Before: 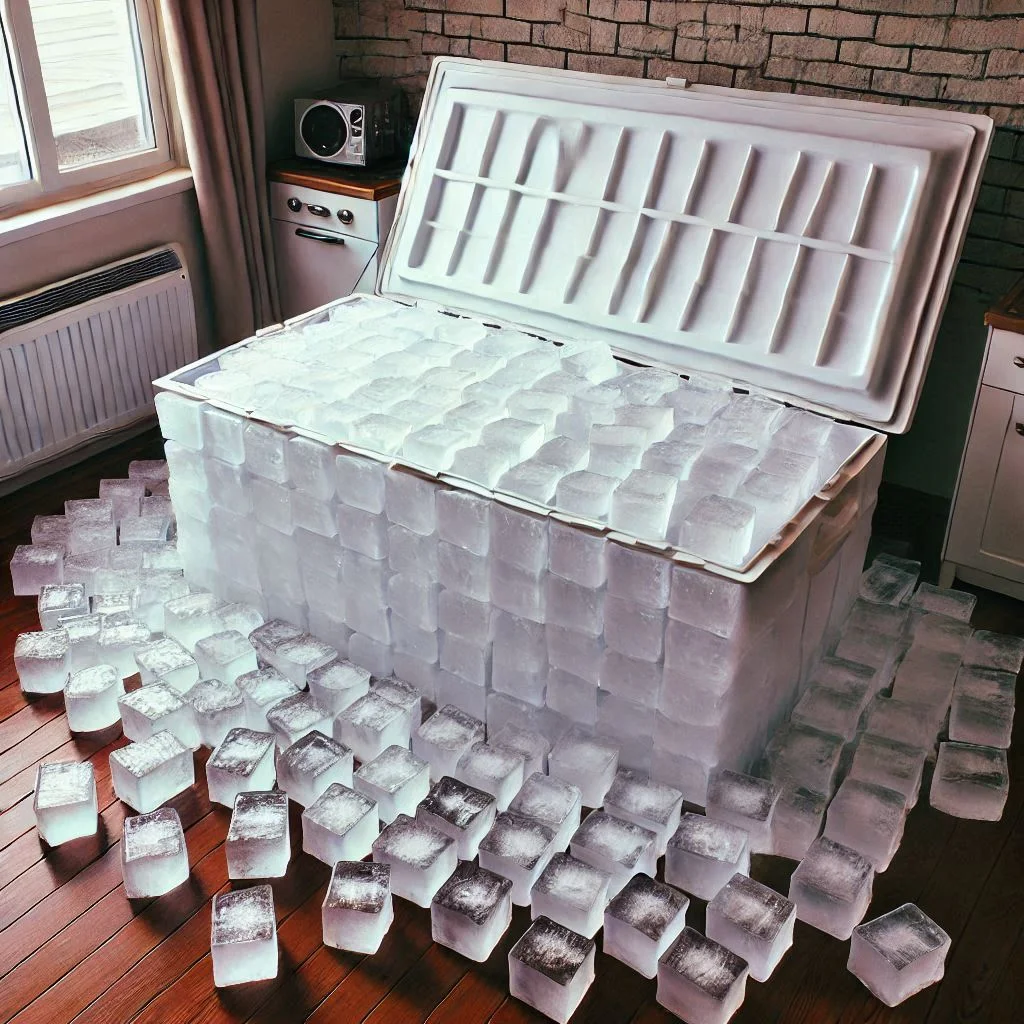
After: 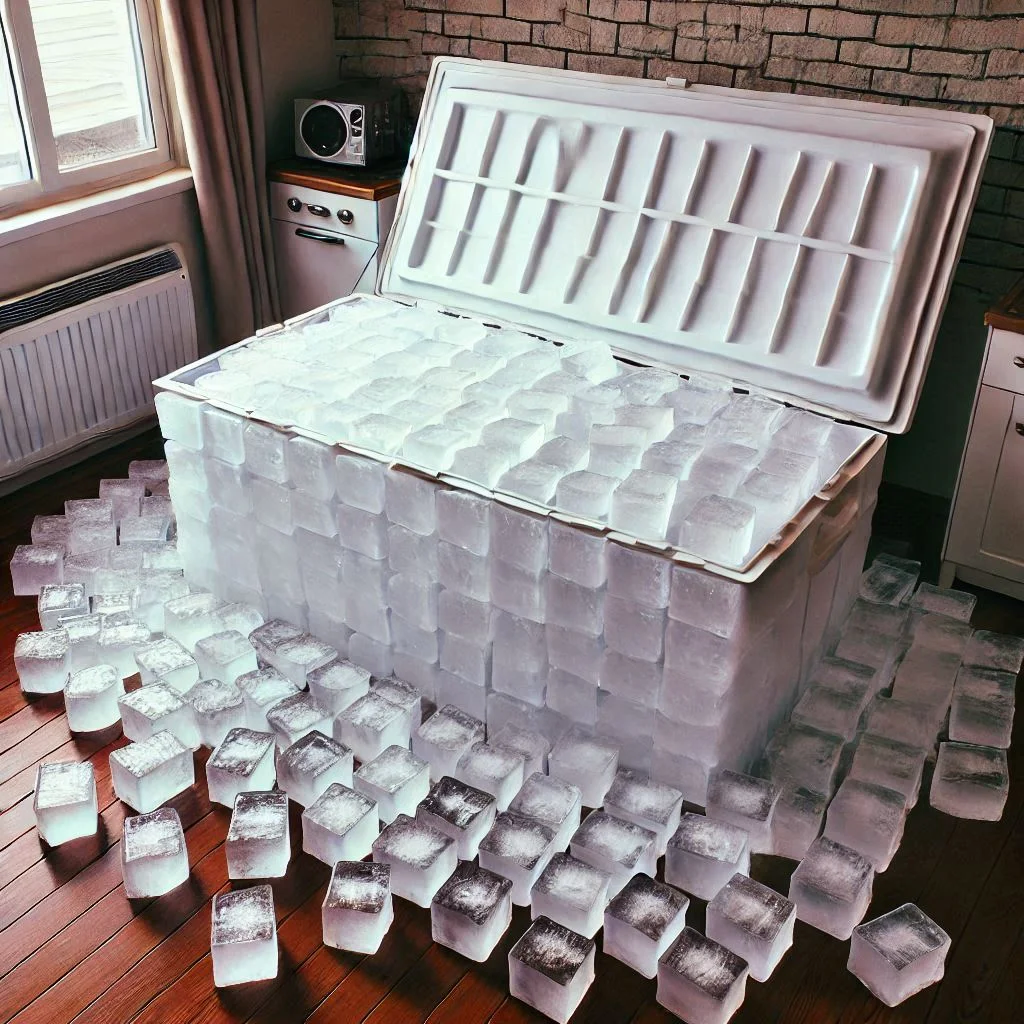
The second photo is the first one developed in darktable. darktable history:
contrast brightness saturation: contrast 0.082, saturation 0.024
